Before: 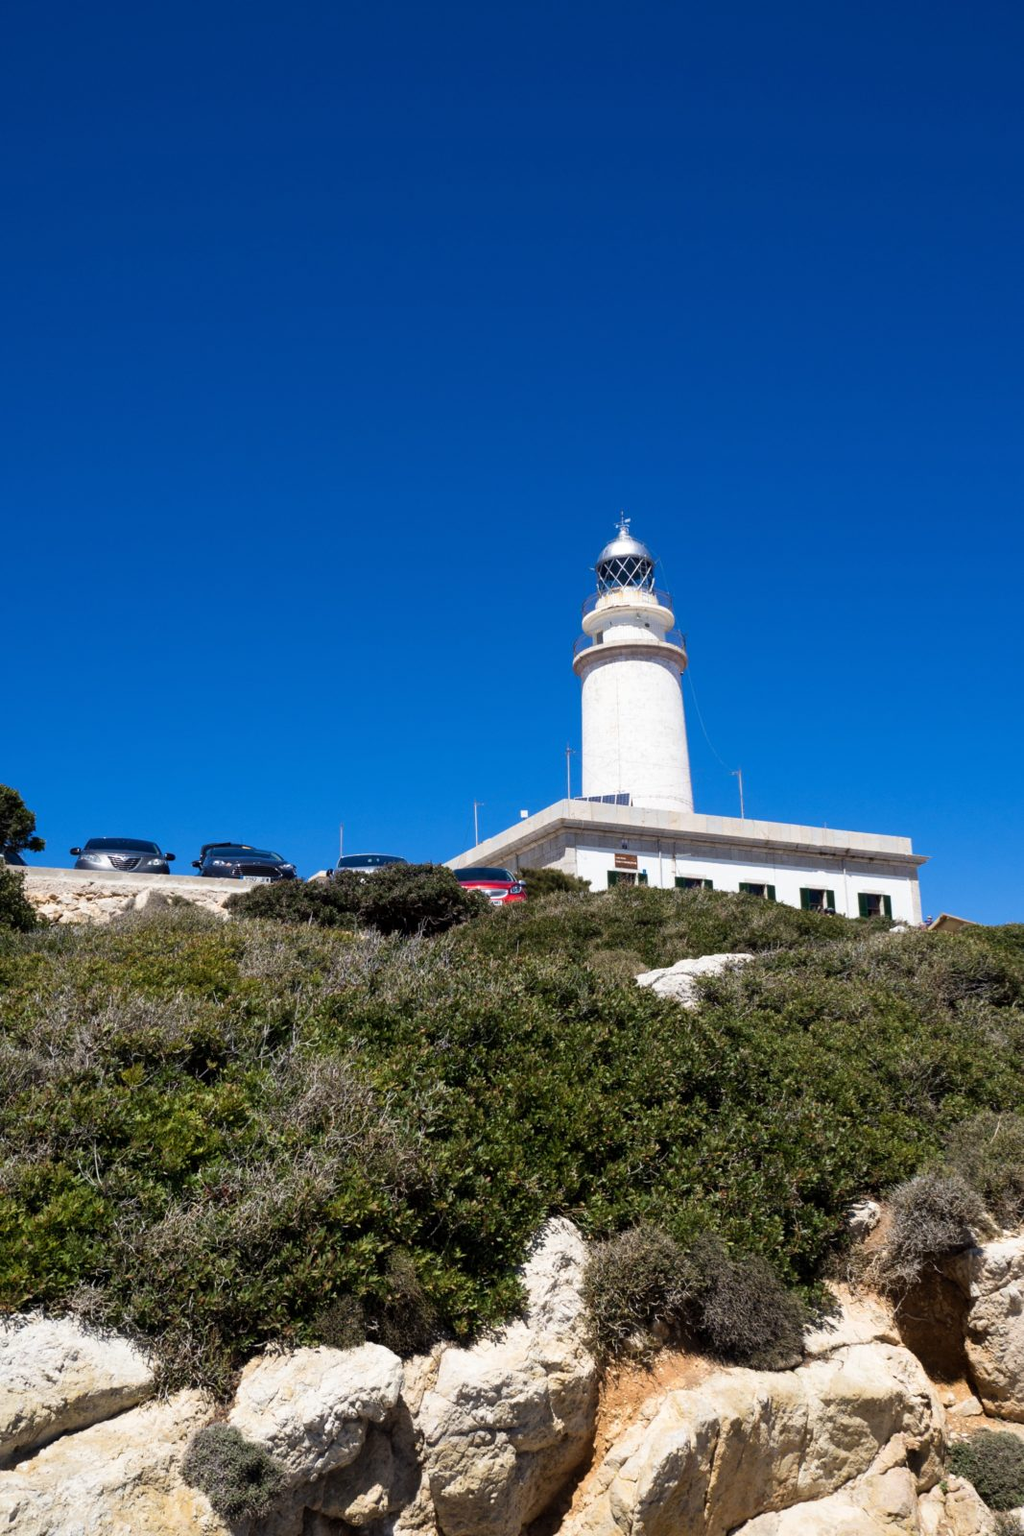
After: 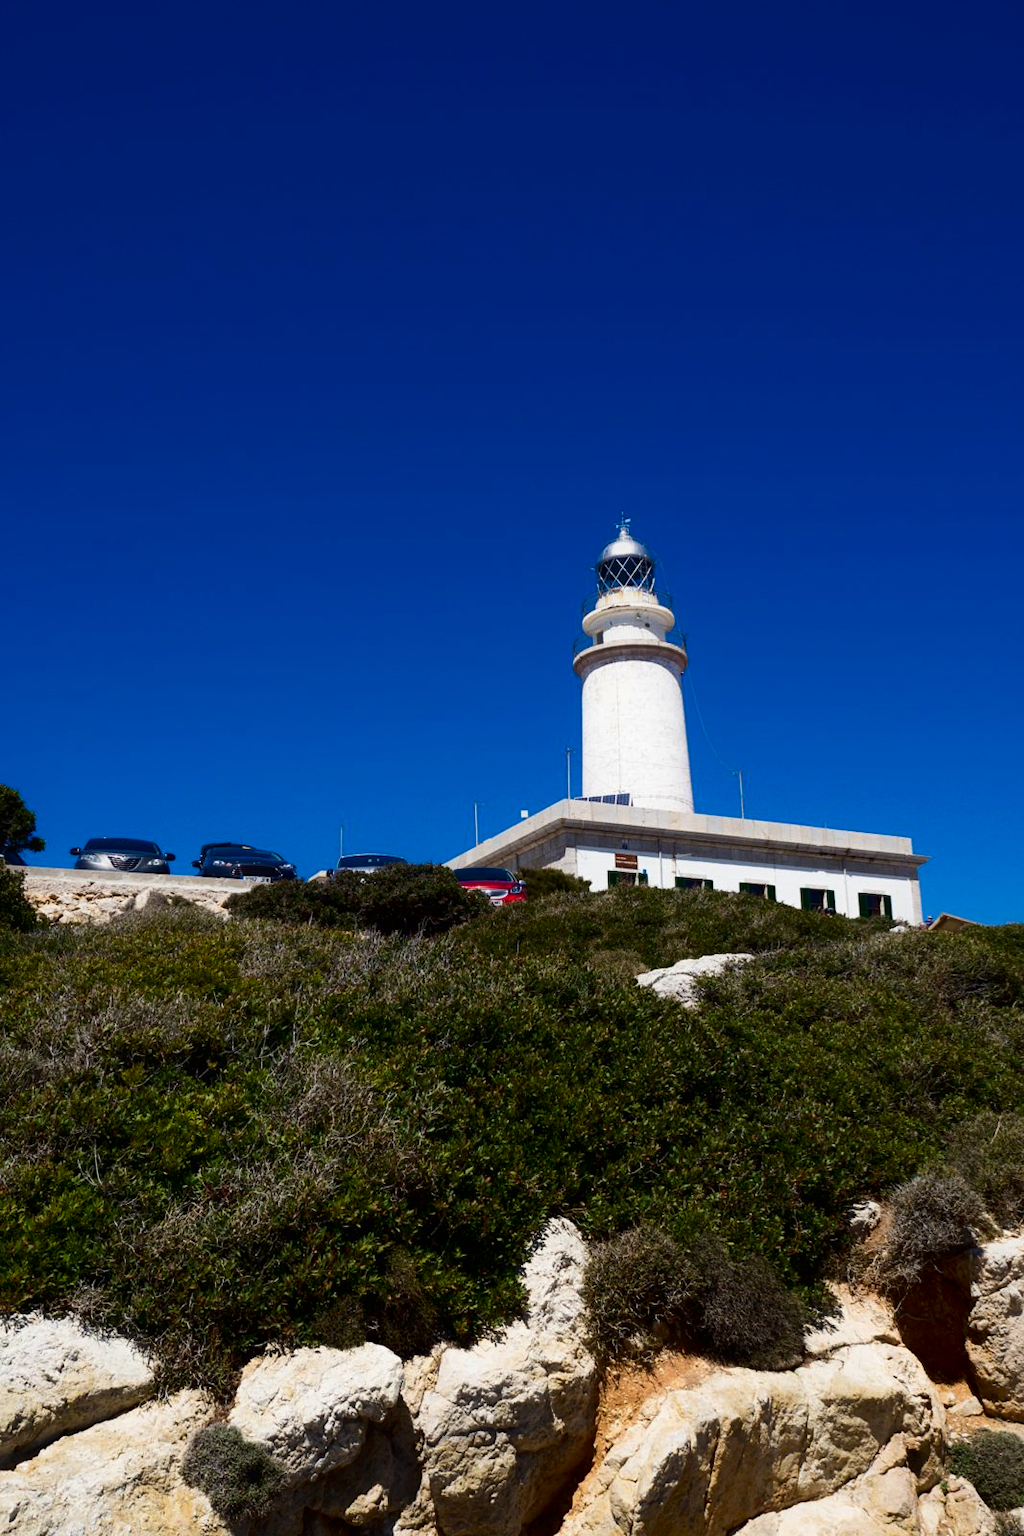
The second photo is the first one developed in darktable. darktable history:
color correction: highlights a* -0.137, highlights b* 0.137
contrast equalizer: y [[0.5, 0.488, 0.462, 0.461, 0.491, 0.5], [0.5 ×6], [0.5 ×6], [0 ×6], [0 ×6]]
contrast brightness saturation: contrast 0.13, brightness -0.24, saturation 0.14
